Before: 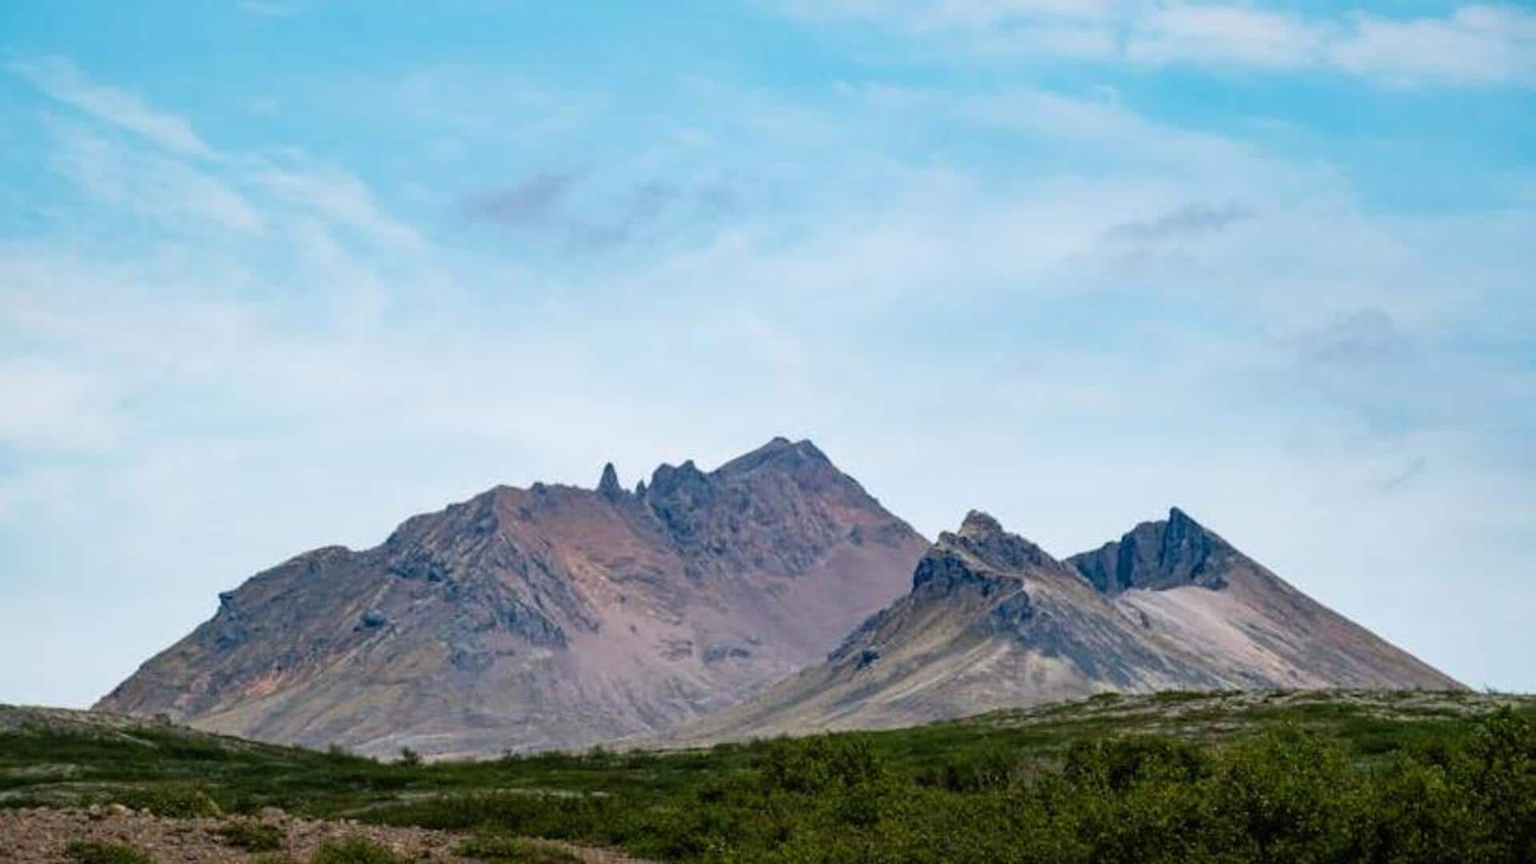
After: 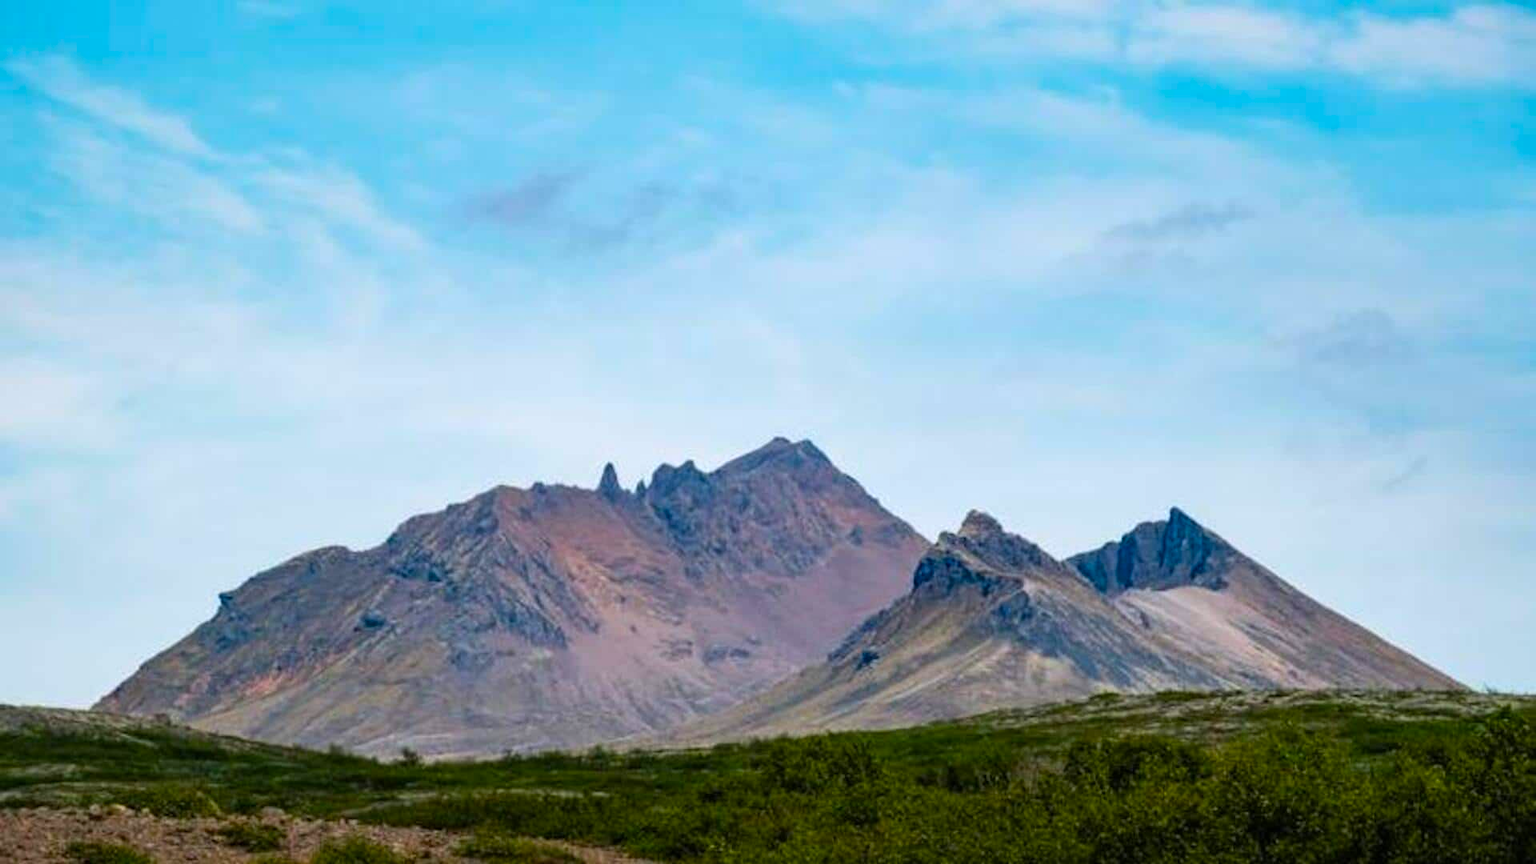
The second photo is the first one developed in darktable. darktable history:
color balance rgb: perceptual saturation grading › global saturation 25.185%, global vibrance 20%
